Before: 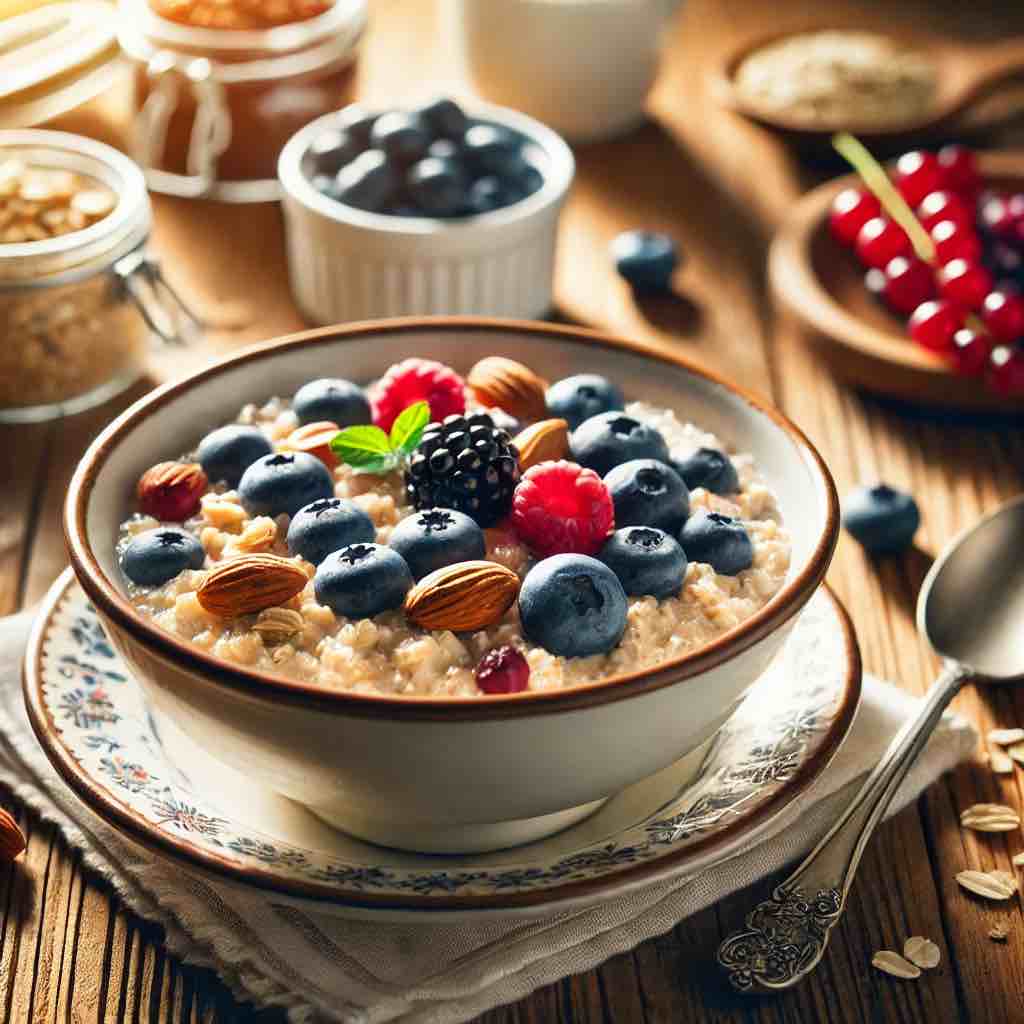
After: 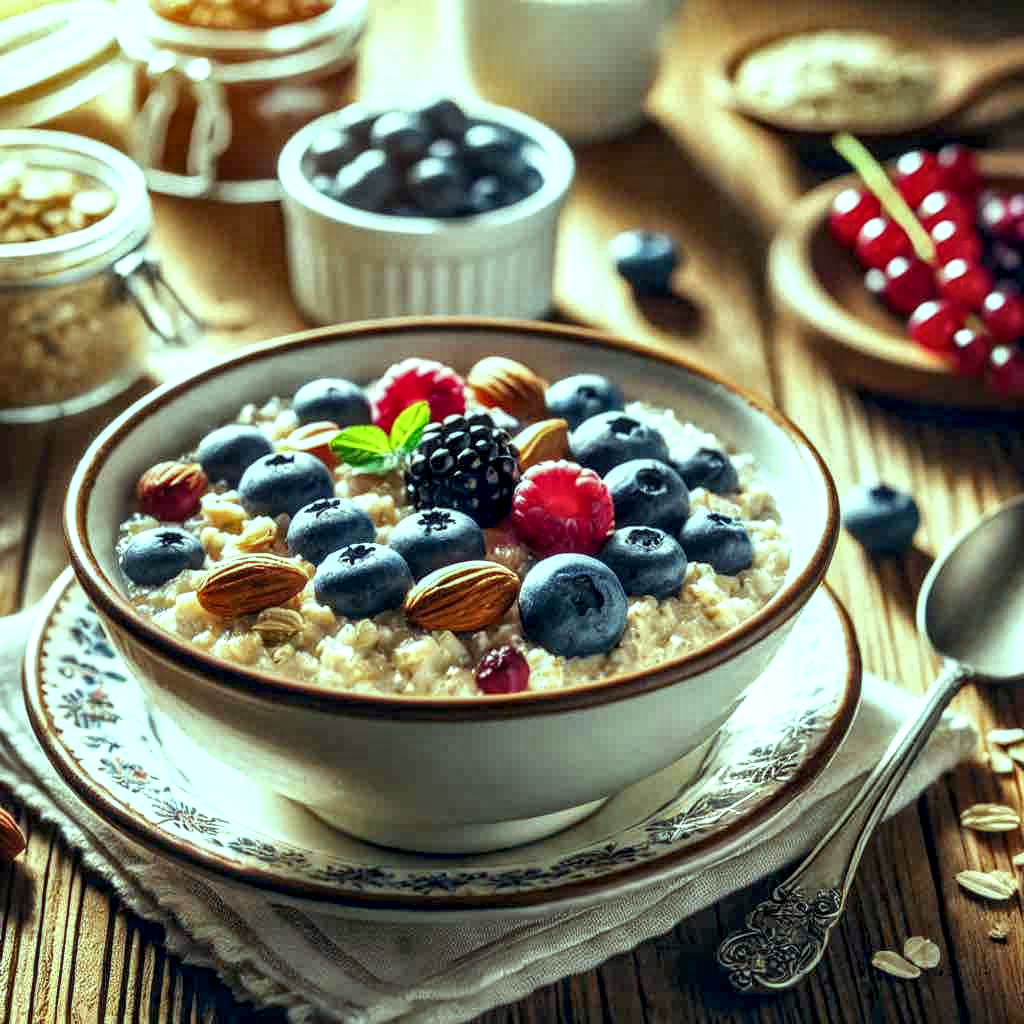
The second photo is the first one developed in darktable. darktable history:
local contrast: detail 150%
color balance: mode lift, gamma, gain (sRGB), lift [0.997, 0.979, 1.021, 1.011], gamma [1, 1.084, 0.916, 0.998], gain [1, 0.87, 1.13, 1.101], contrast 4.55%, contrast fulcrum 38.24%, output saturation 104.09%
